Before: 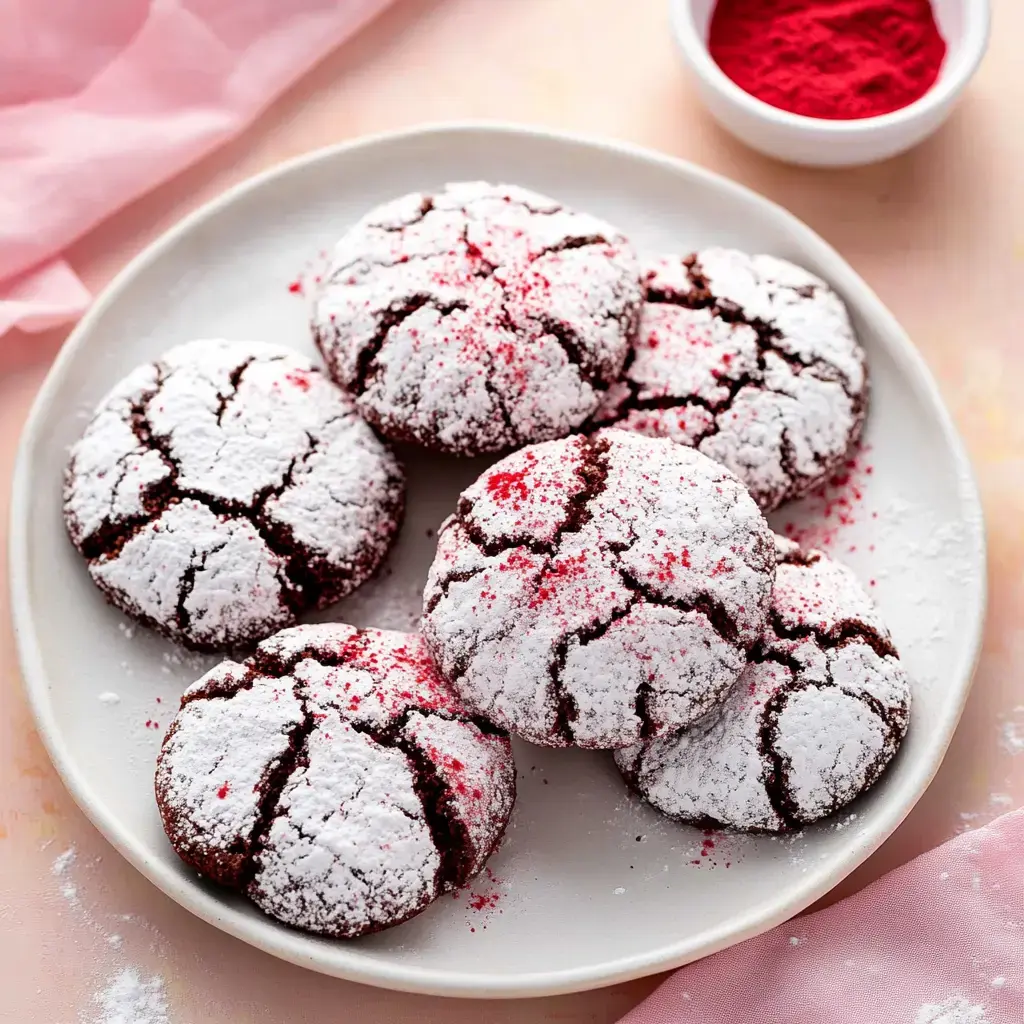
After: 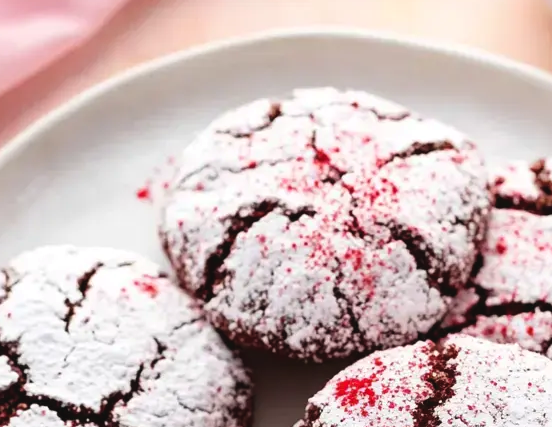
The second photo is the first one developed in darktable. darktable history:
color balance rgb: global offset › luminance 0.481%, global offset › hue 171.91°, perceptual saturation grading › global saturation 2.96%, global vibrance 9.748%
crop: left 14.874%, top 9.229%, right 31.179%, bottom 49.007%
